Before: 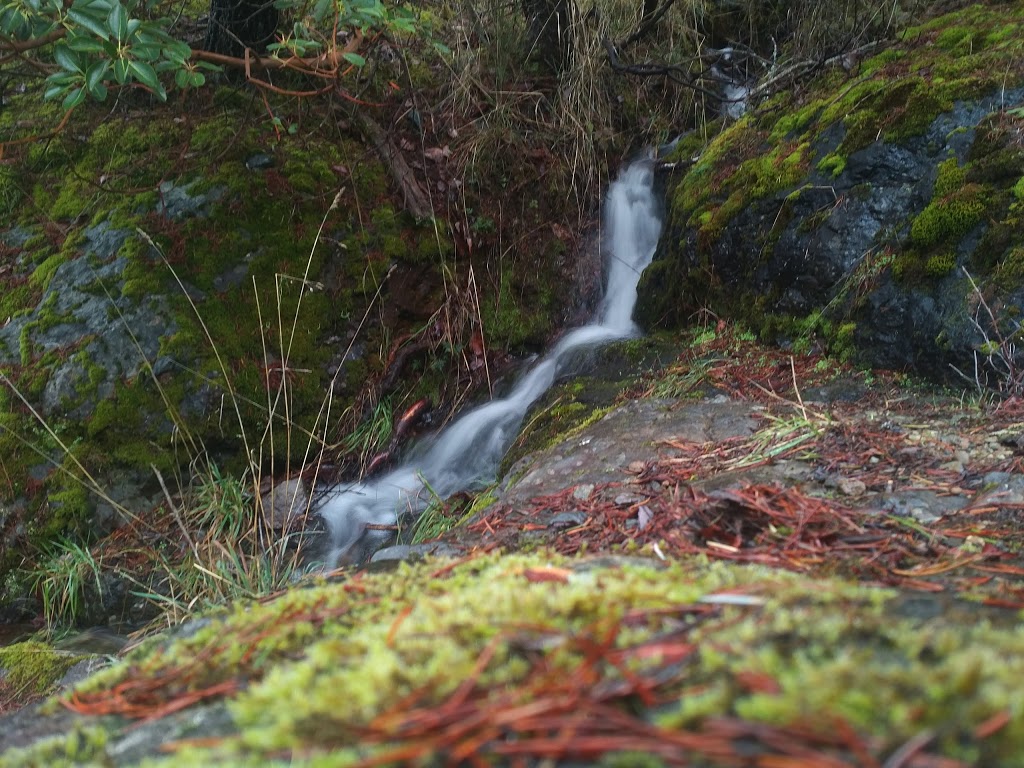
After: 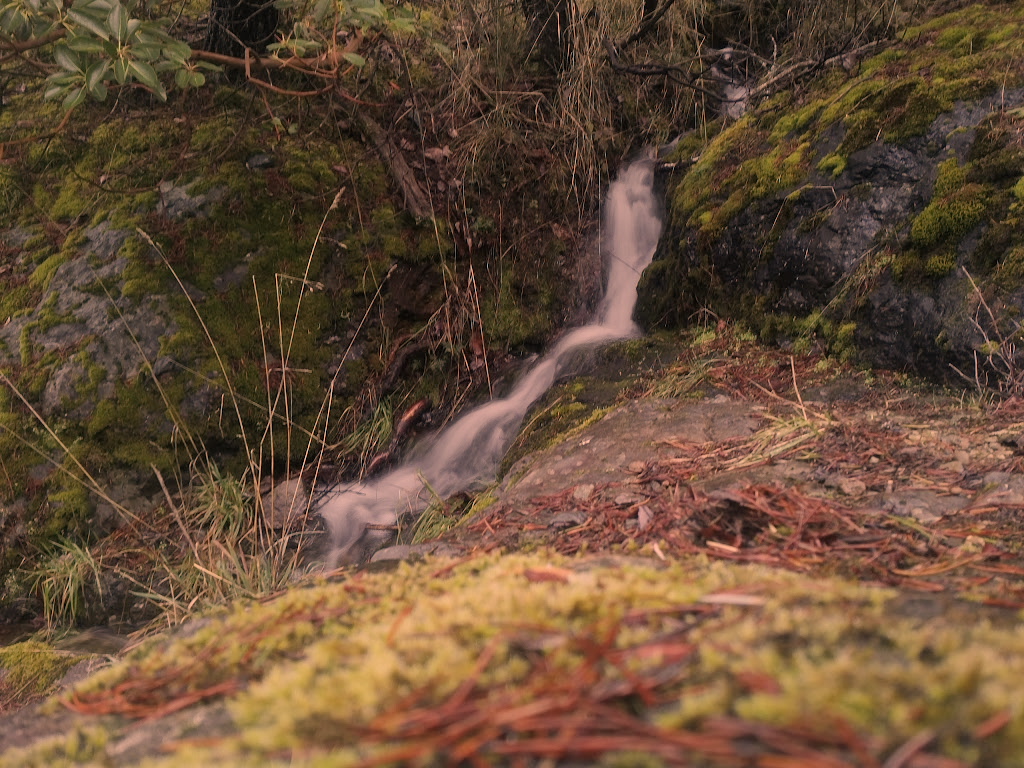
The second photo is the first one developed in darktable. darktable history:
color correction: highlights a* 39.44, highlights b* 39.9, saturation 0.69
filmic rgb: middle gray luminance 18.41%, black relative exposure -10.49 EV, white relative exposure 3.4 EV, target black luminance 0%, hardness 6.01, latitude 98.56%, contrast 0.849, shadows ↔ highlights balance 0.65%
